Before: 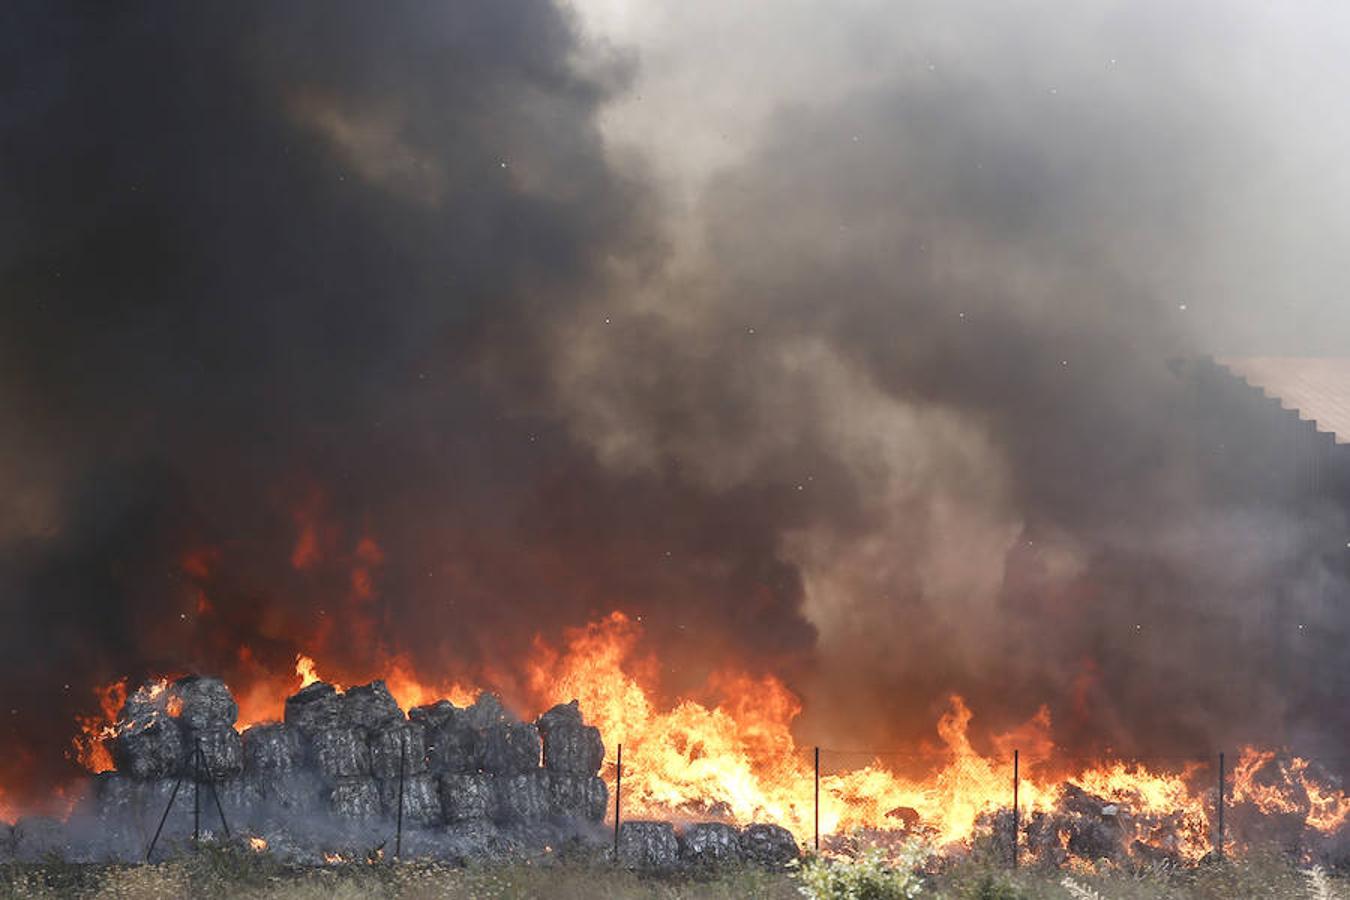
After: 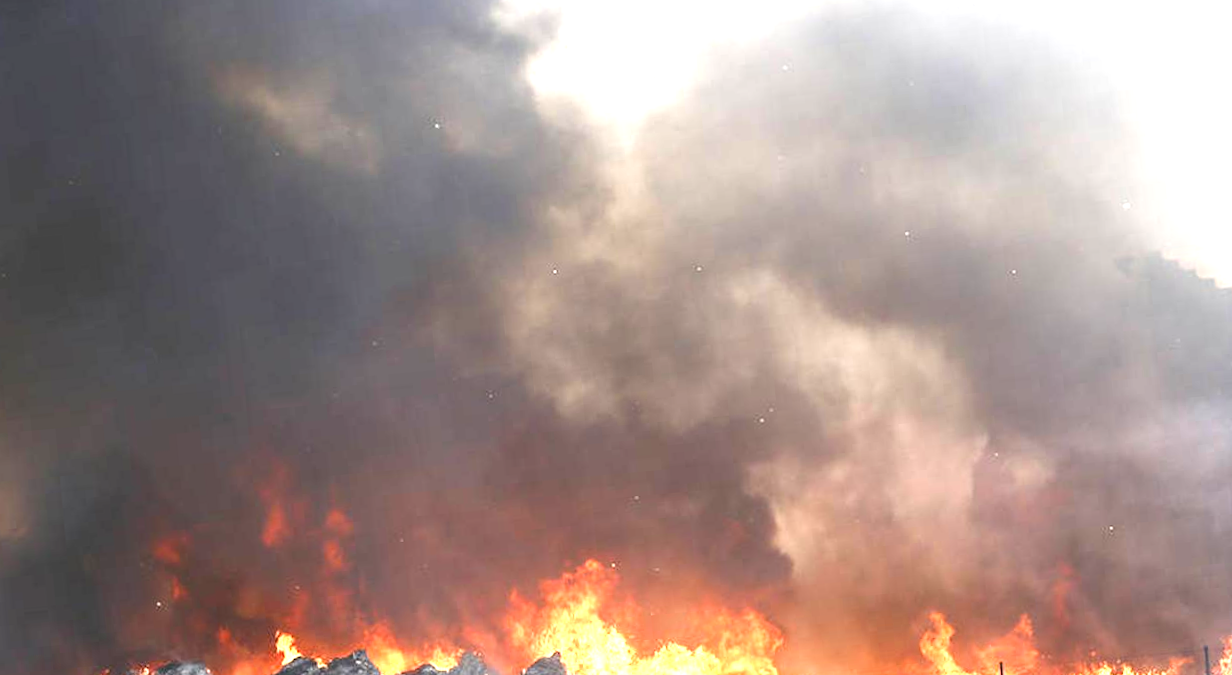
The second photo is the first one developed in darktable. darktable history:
rotate and perspective: rotation -5°, crop left 0.05, crop right 0.952, crop top 0.11, crop bottom 0.89
crop and rotate: angle 0.2°, left 0.275%, right 3.127%, bottom 14.18%
exposure: black level correction 0, exposure 1.45 EV, compensate exposure bias true, compensate highlight preservation false
